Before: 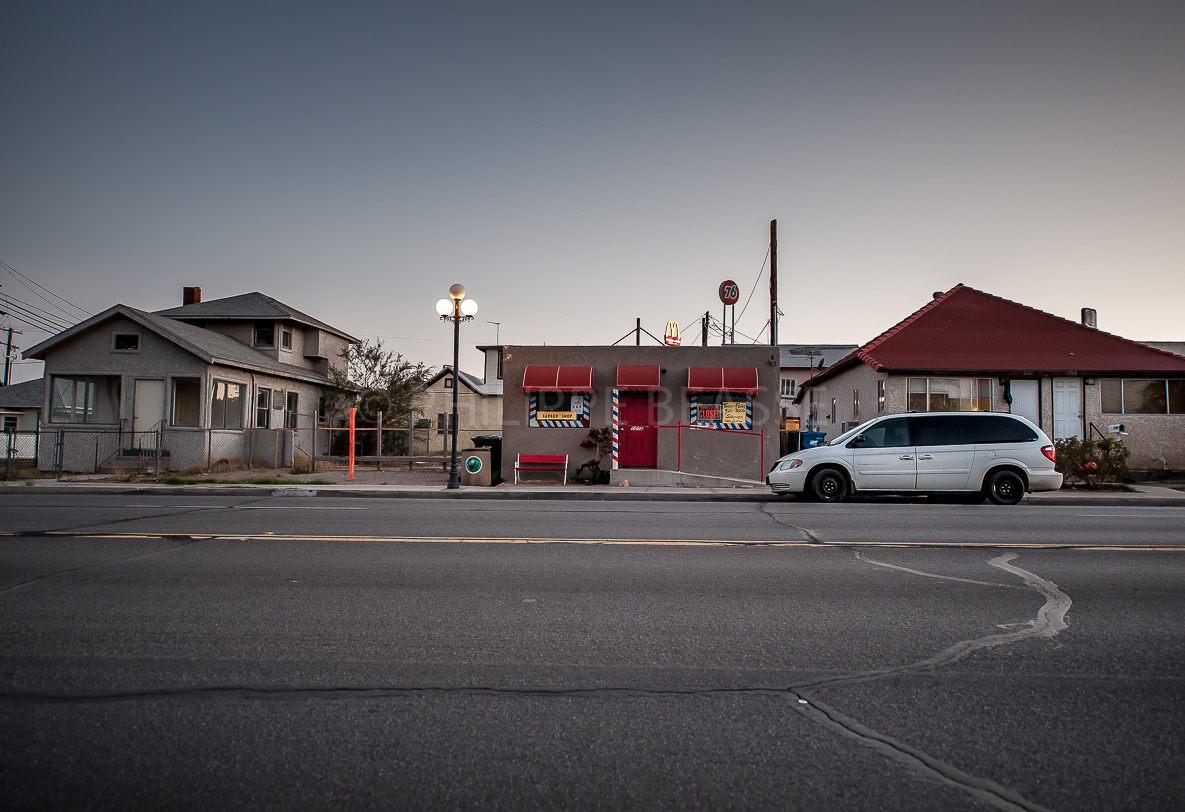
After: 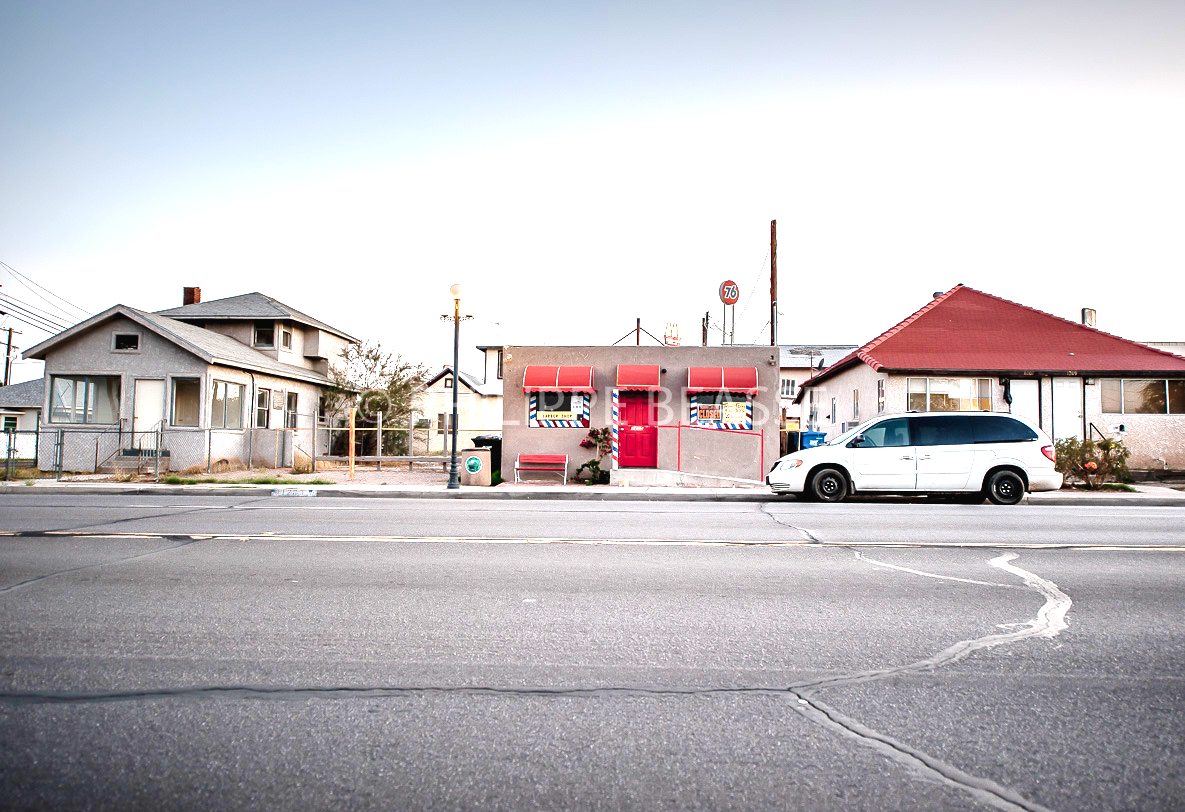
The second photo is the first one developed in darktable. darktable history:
tone curve: curves: ch0 [(0, 0) (0.003, 0.015) (0.011, 0.019) (0.025, 0.026) (0.044, 0.041) (0.069, 0.057) (0.1, 0.085) (0.136, 0.116) (0.177, 0.158) (0.224, 0.215) (0.277, 0.286) (0.335, 0.367) (0.399, 0.452) (0.468, 0.534) (0.543, 0.612) (0.623, 0.698) (0.709, 0.775) (0.801, 0.858) (0.898, 0.928) (1, 1)], preserve colors none
exposure: black level correction 0, exposure 2.327 EV, compensate exposure bias true, compensate highlight preservation false
